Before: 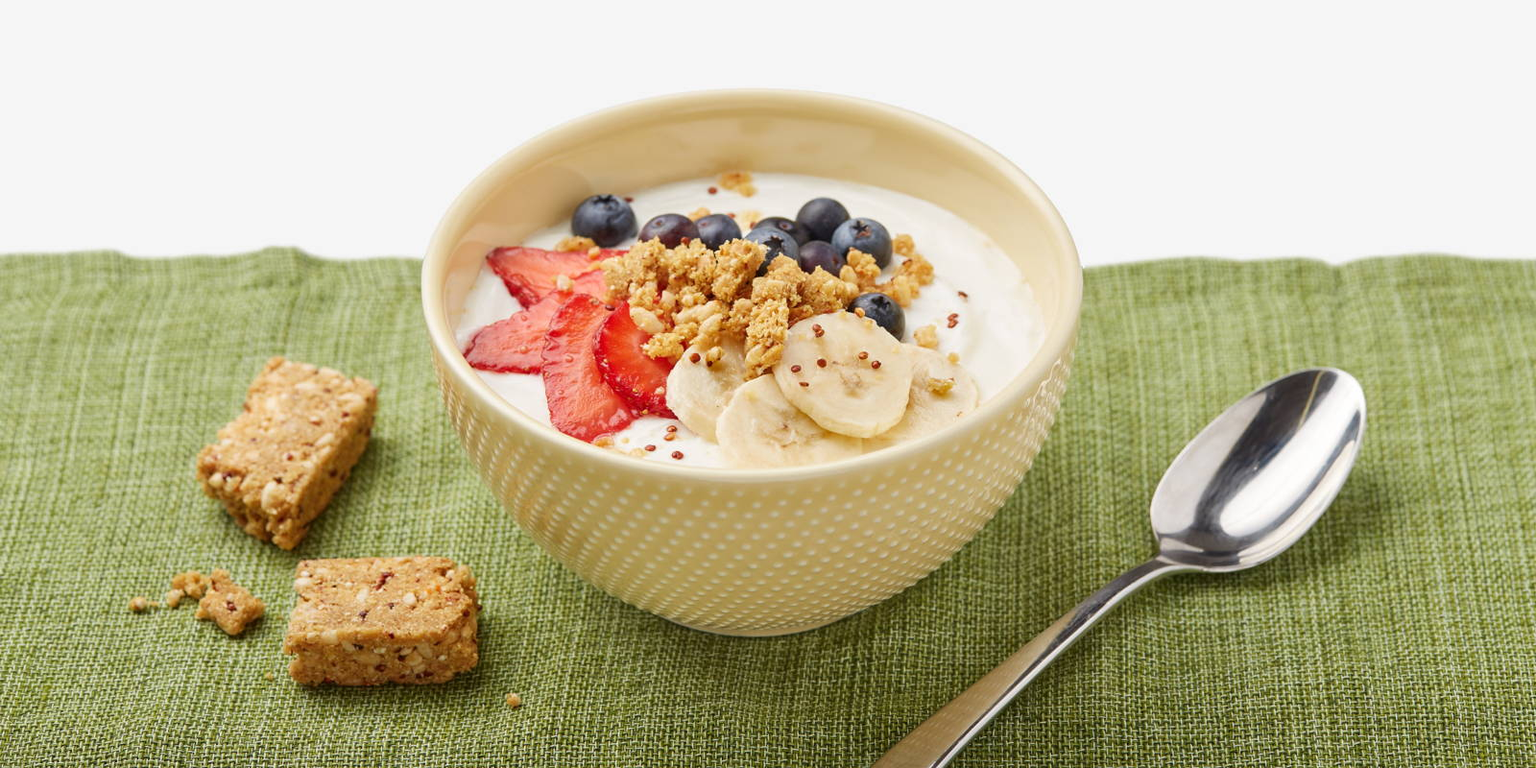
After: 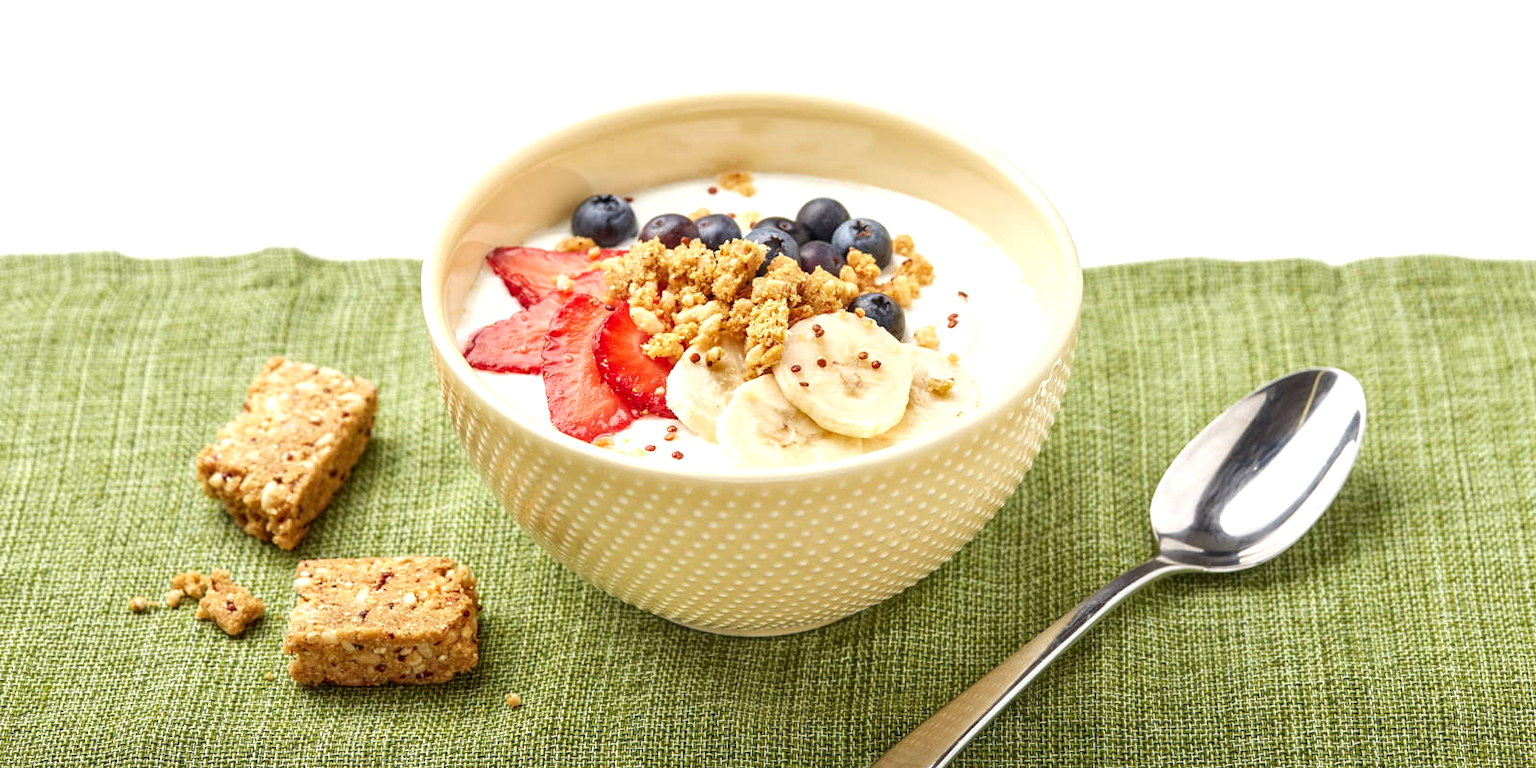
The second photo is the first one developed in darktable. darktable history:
local contrast: detail 130%
exposure: exposure 0.485 EV, compensate highlight preservation false
